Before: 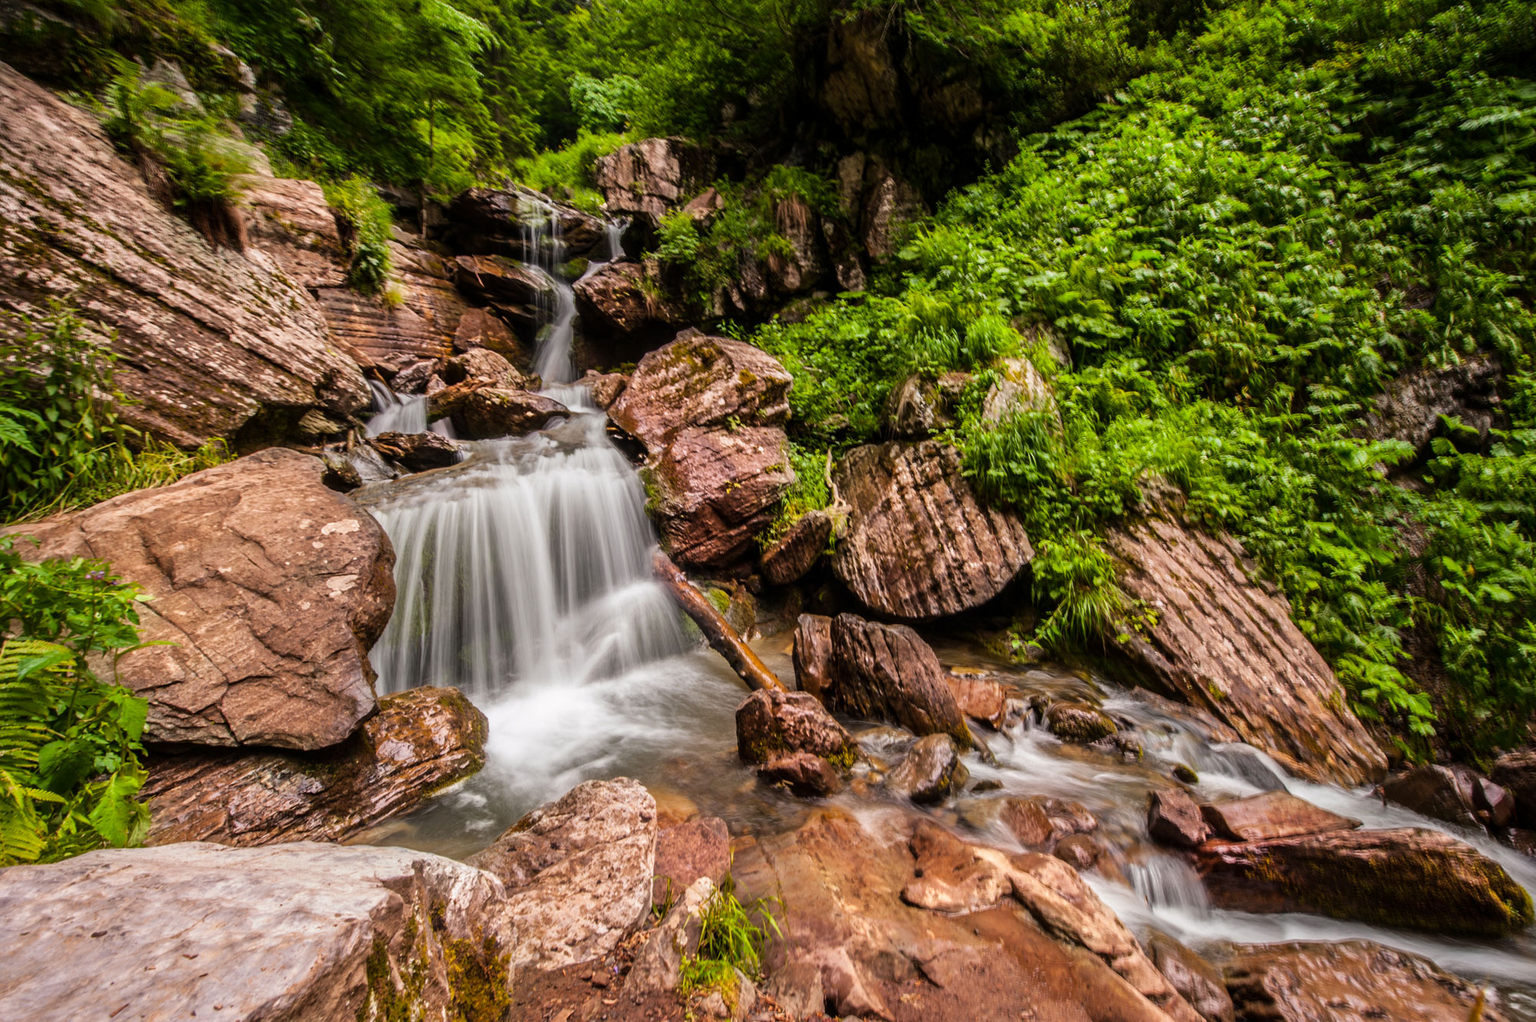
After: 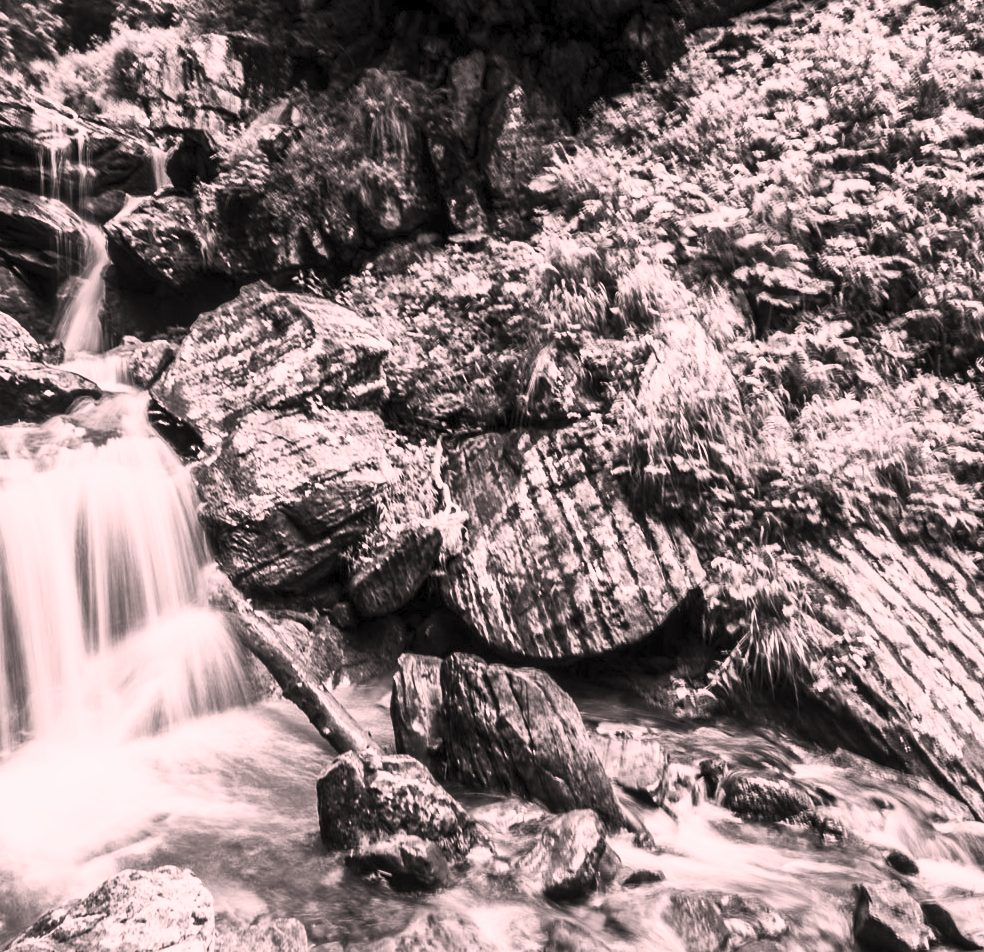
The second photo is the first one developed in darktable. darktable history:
contrast brightness saturation: contrast 0.523, brightness 0.487, saturation -0.999
crop: left 32.068%, top 11%, right 18.707%, bottom 17.421%
color correction: highlights a* 14.5, highlights b* 4.85
